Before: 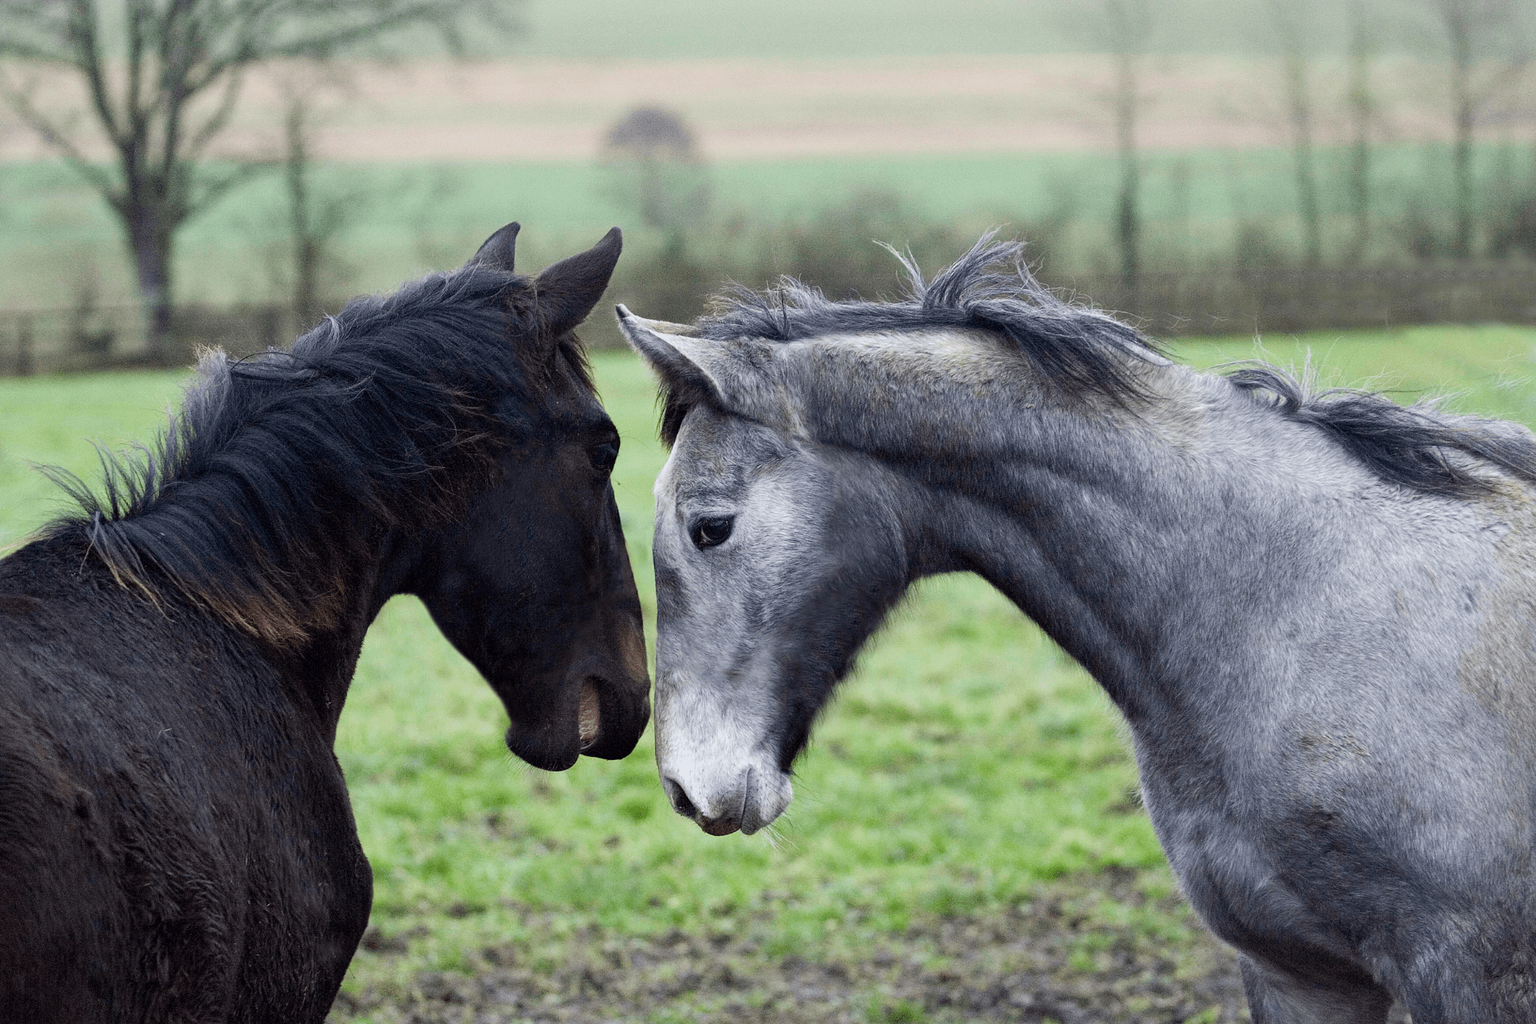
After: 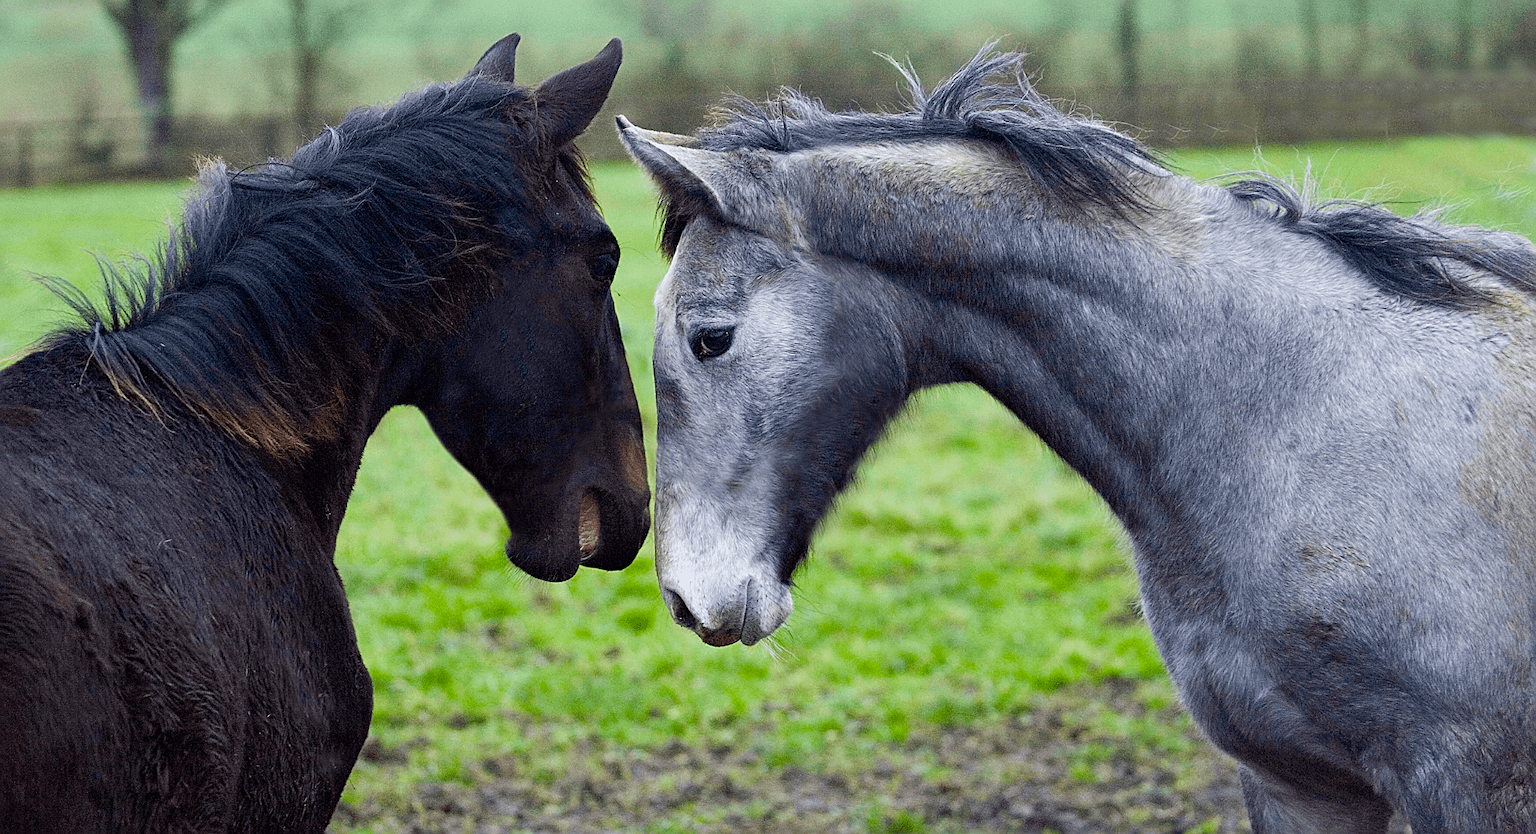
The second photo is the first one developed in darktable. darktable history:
crop and rotate: top 18.507%
color balance rgb: linear chroma grading › global chroma 15%, perceptual saturation grading › global saturation 30%
sharpen: on, module defaults
